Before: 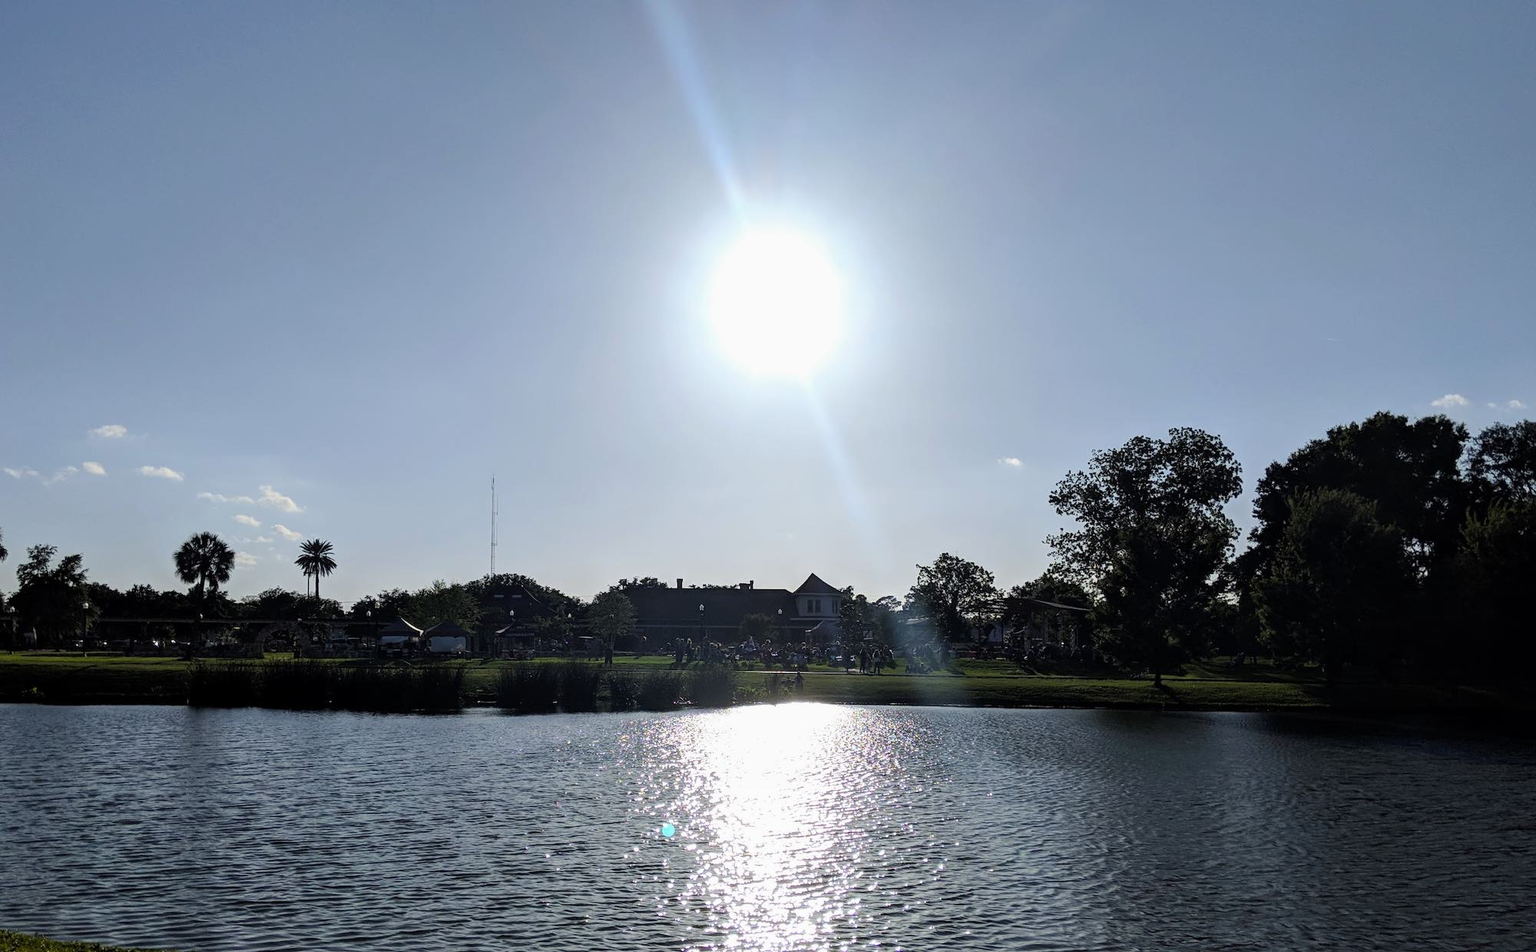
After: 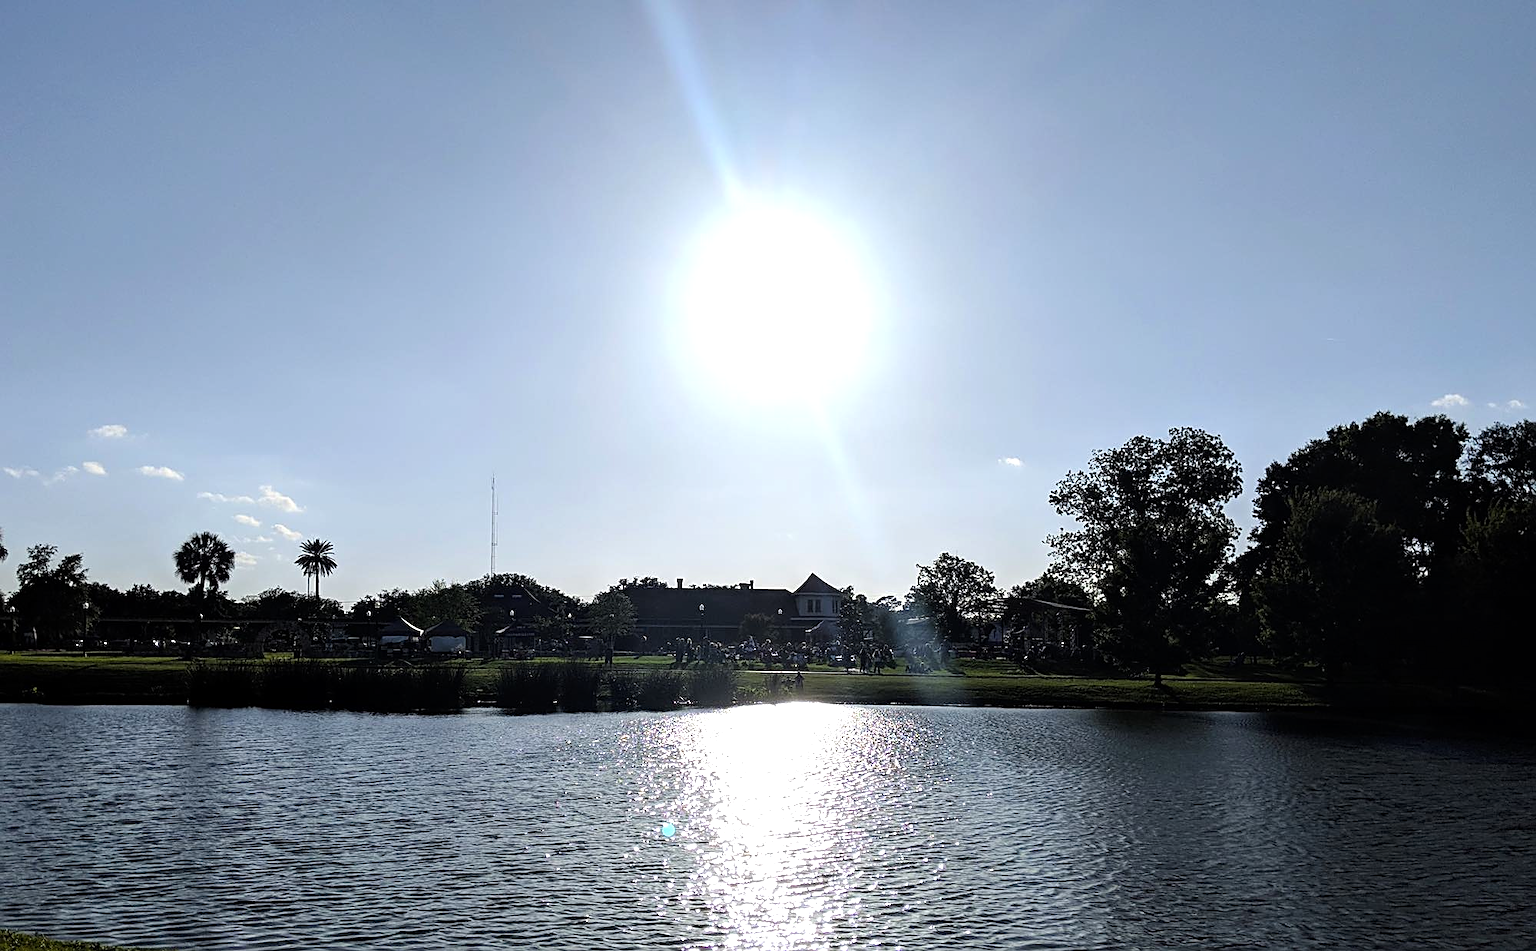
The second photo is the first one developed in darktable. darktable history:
sharpen: on, module defaults
tone equalizer: -8 EV -0.395 EV, -7 EV -0.384 EV, -6 EV -0.31 EV, -5 EV -0.242 EV, -3 EV 0.253 EV, -2 EV 0.347 EV, -1 EV 0.369 EV, +0 EV 0.438 EV
